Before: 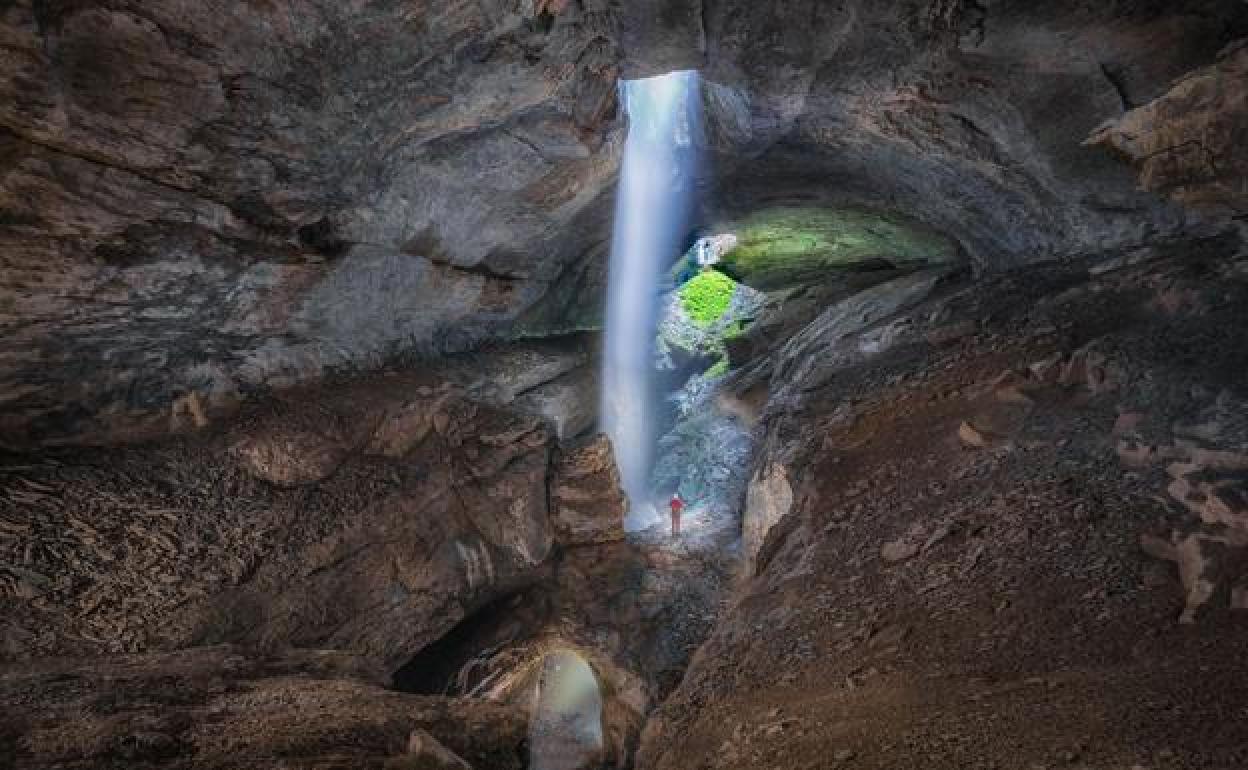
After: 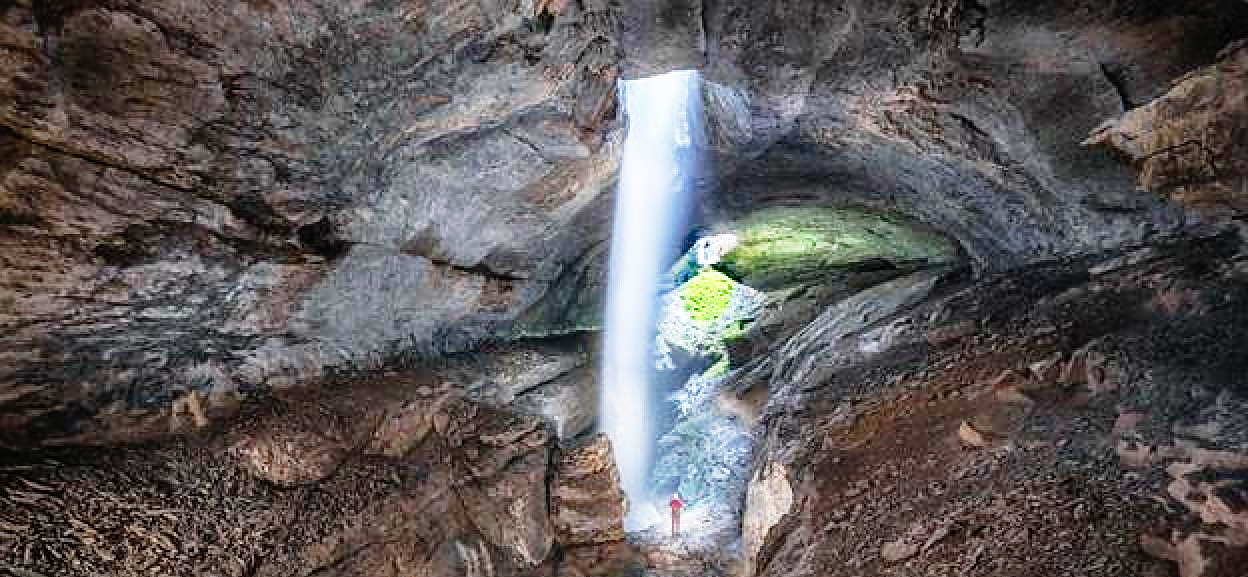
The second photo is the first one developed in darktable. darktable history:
crop: bottom 24.987%
contrast brightness saturation: saturation -0.068
sharpen: on, module defaults
base curve: curves: ch0 [(0, 0) (0.012, 0.01) (0.073, 0.168) (0.31, 0.711) (0.645, 0.957) (1, 1)], preserve colors none
